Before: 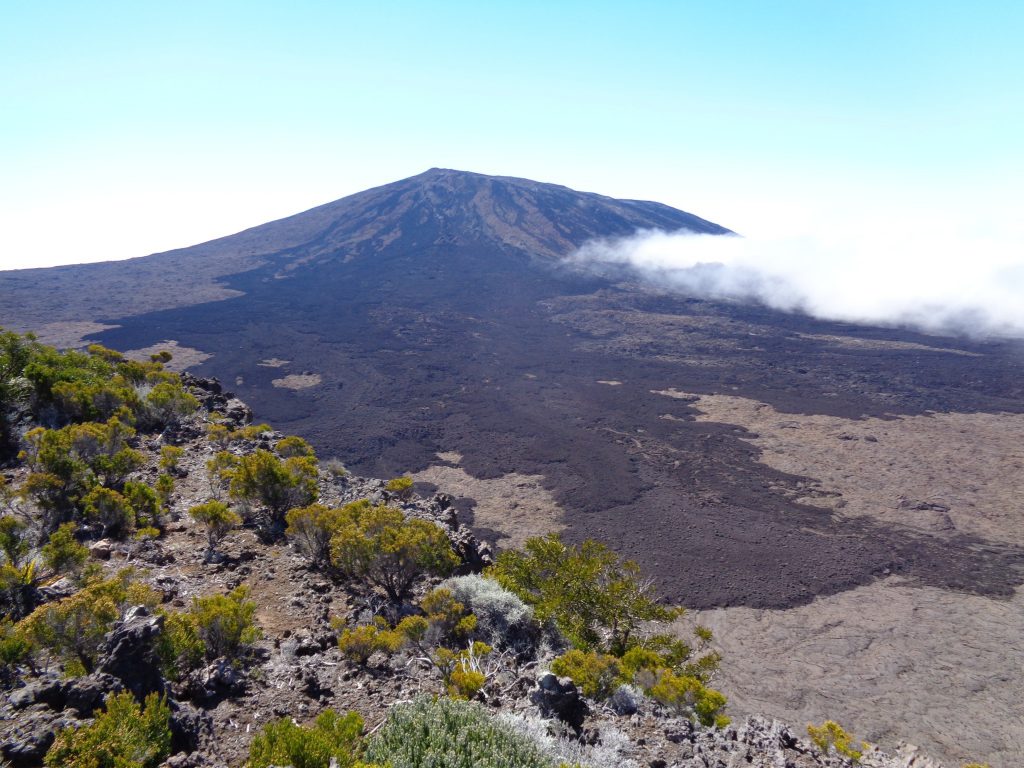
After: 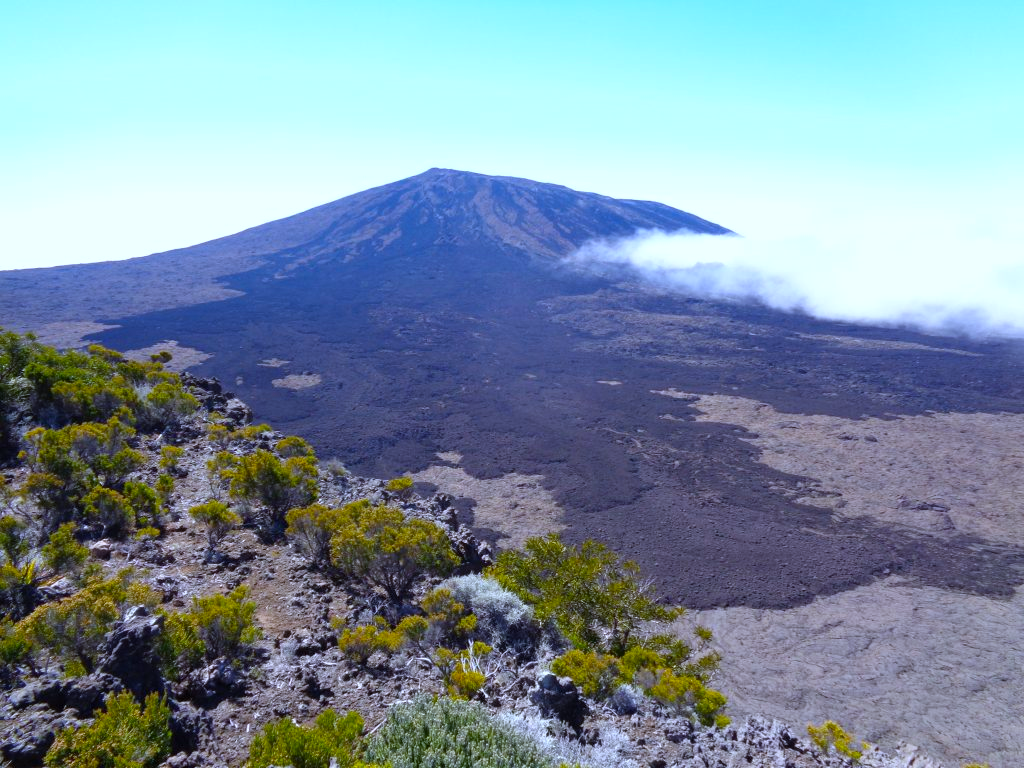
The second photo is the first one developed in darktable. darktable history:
color balance: output saturation 120%
white balance: red 0.948, green 1.02, blue 1.176
